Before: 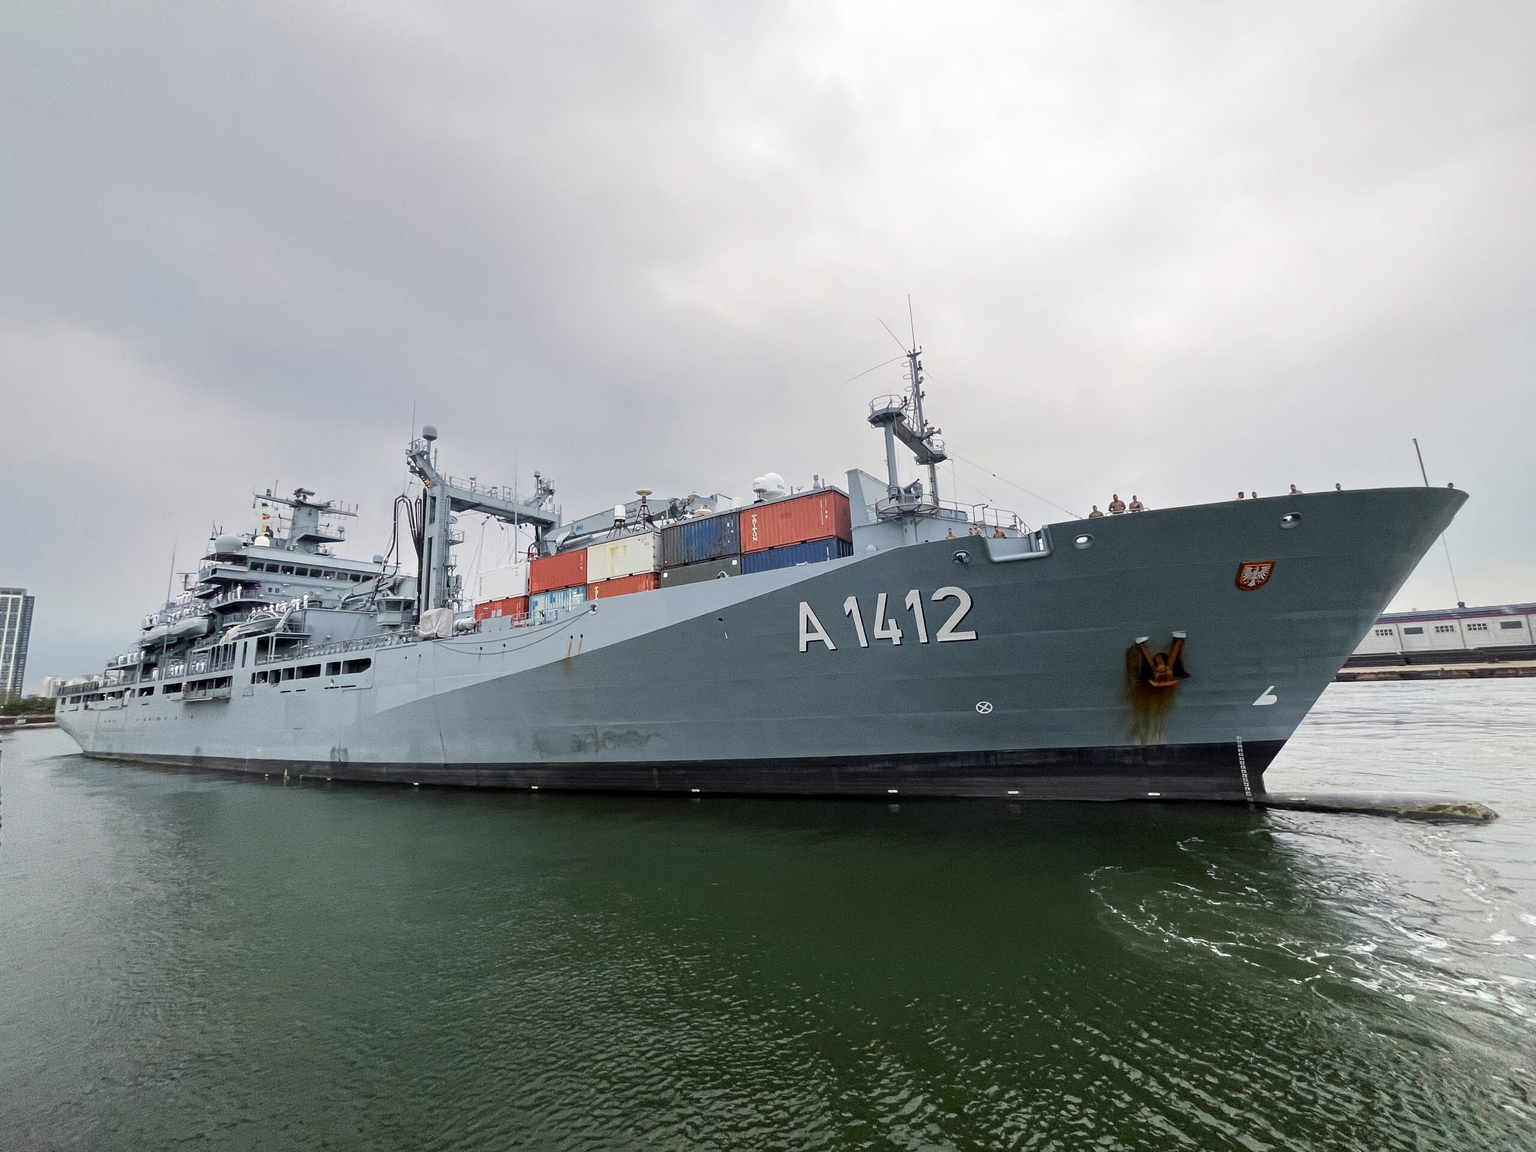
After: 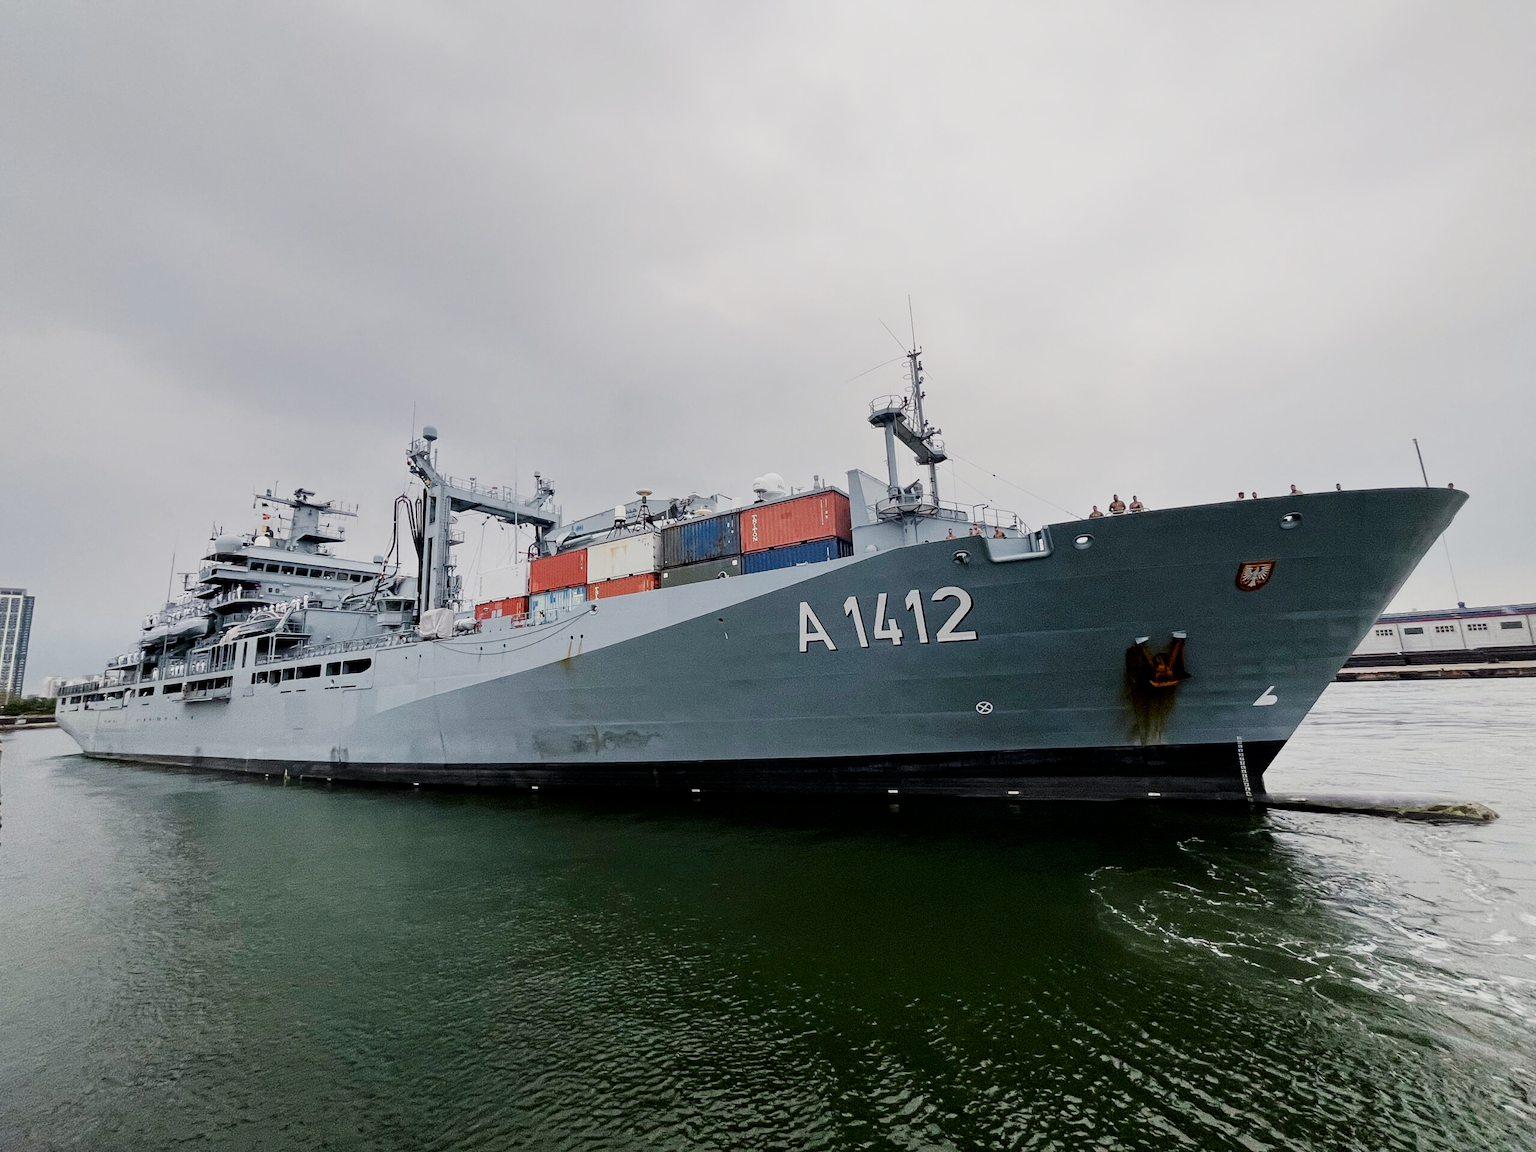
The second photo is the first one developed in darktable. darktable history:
color balance rgb: shadows lift › chroma 1%, shadows lift › hue 113°, highlights gain › chroma 0.2%, highlights gain › hue 333°, perceptual saturation grading › global saturation 20%, perceptual saturation grading › highlights -50%, perceptual saturation grading › shadows 25%, contrast -10%
exposure: exposure 0.29 EV, compensate highlight preservation false
contrast brightness saturation: brightness -0.09
filmic rgb: black relative exposure -5 EV, hardness 2.88, contrast 1.3, highlights saturation mix -30%
